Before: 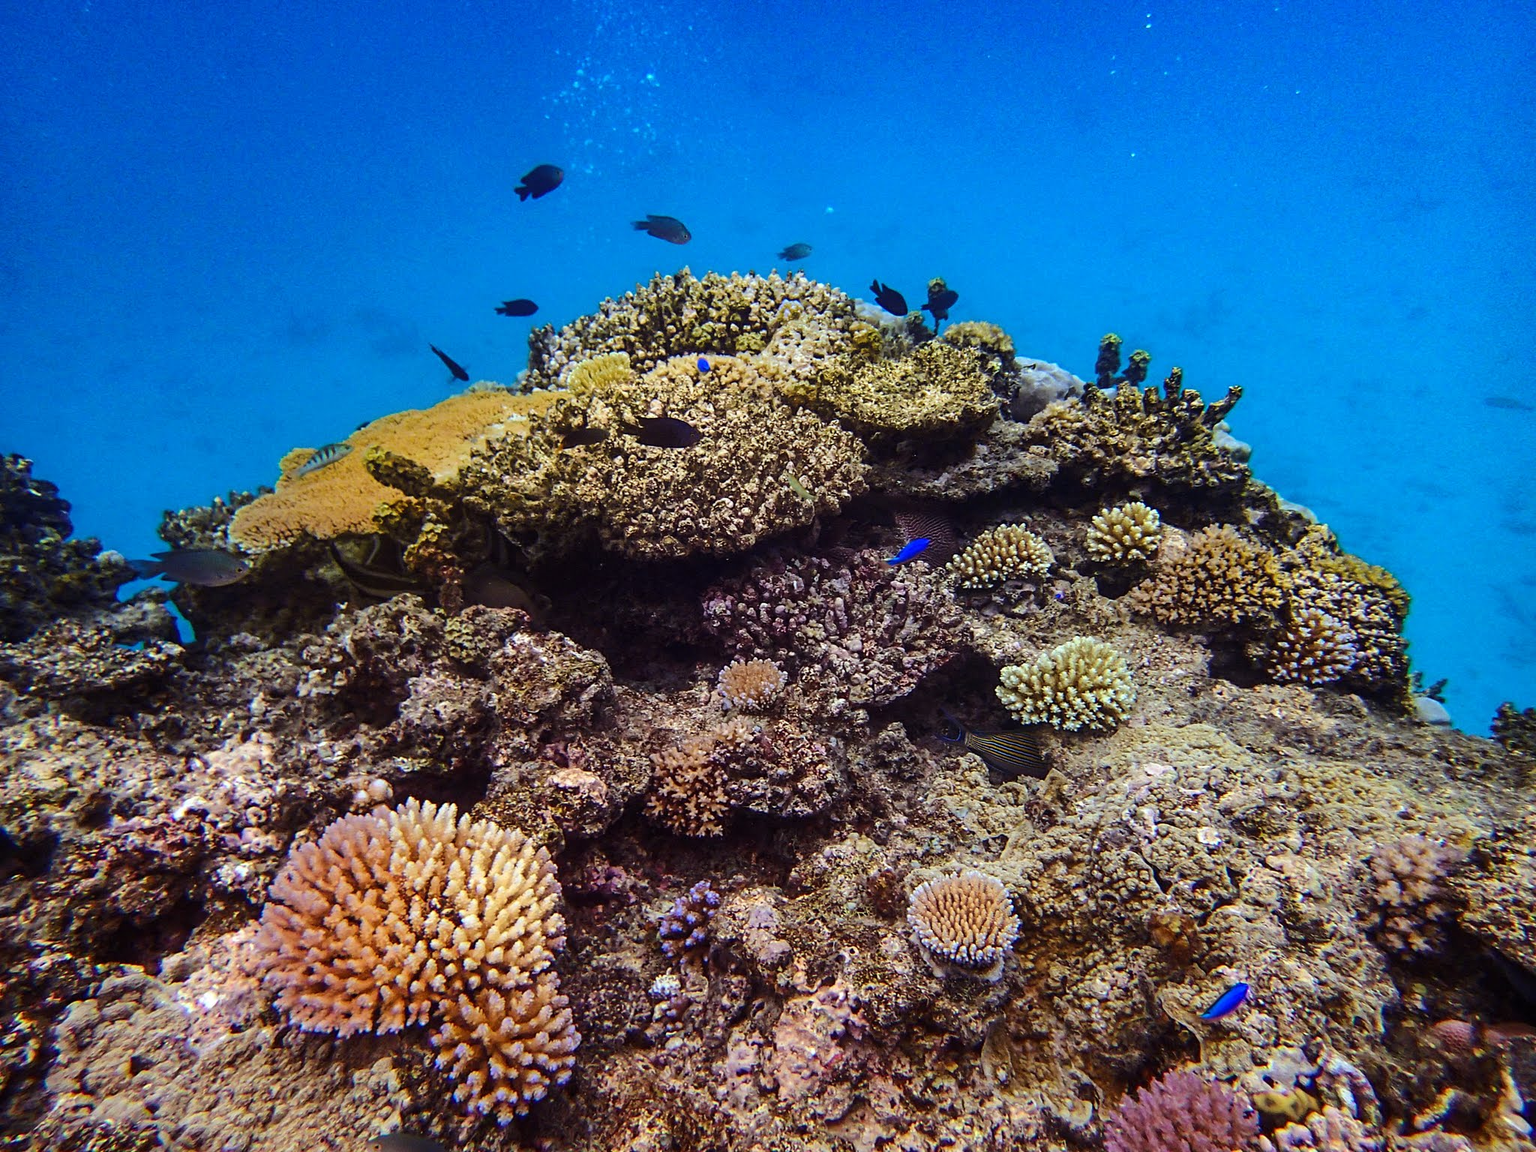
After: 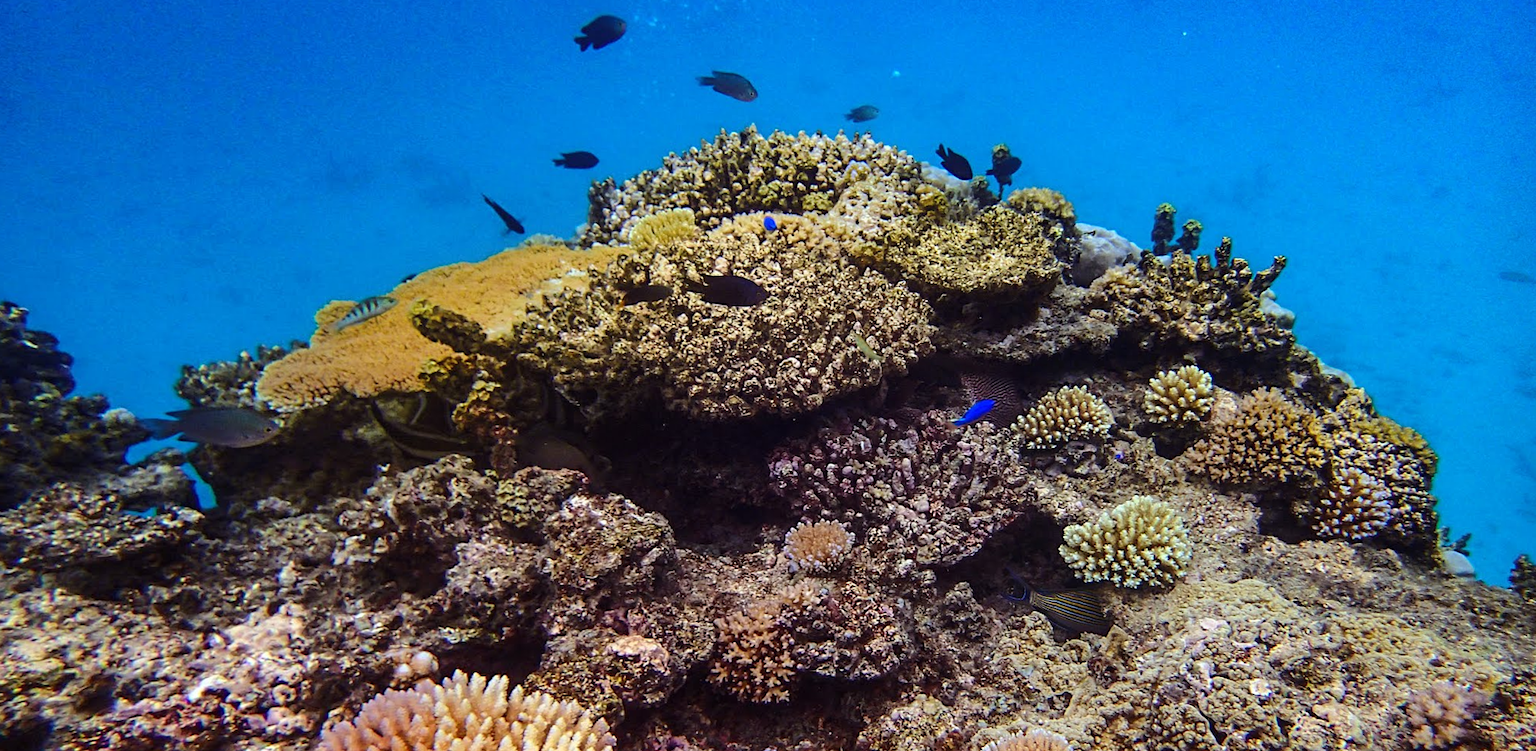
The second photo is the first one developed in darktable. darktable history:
crop and rotate: top 8.293%, bottom 20.996%
white balance: emerald 1
rotate and perspective: rotation -0.013°, lens shift (vertical) -0.027, lens shift (horizontal) 0.178, crop left 0.016, crop right 0.989, crop top 0.082, crop bottom 0.918
